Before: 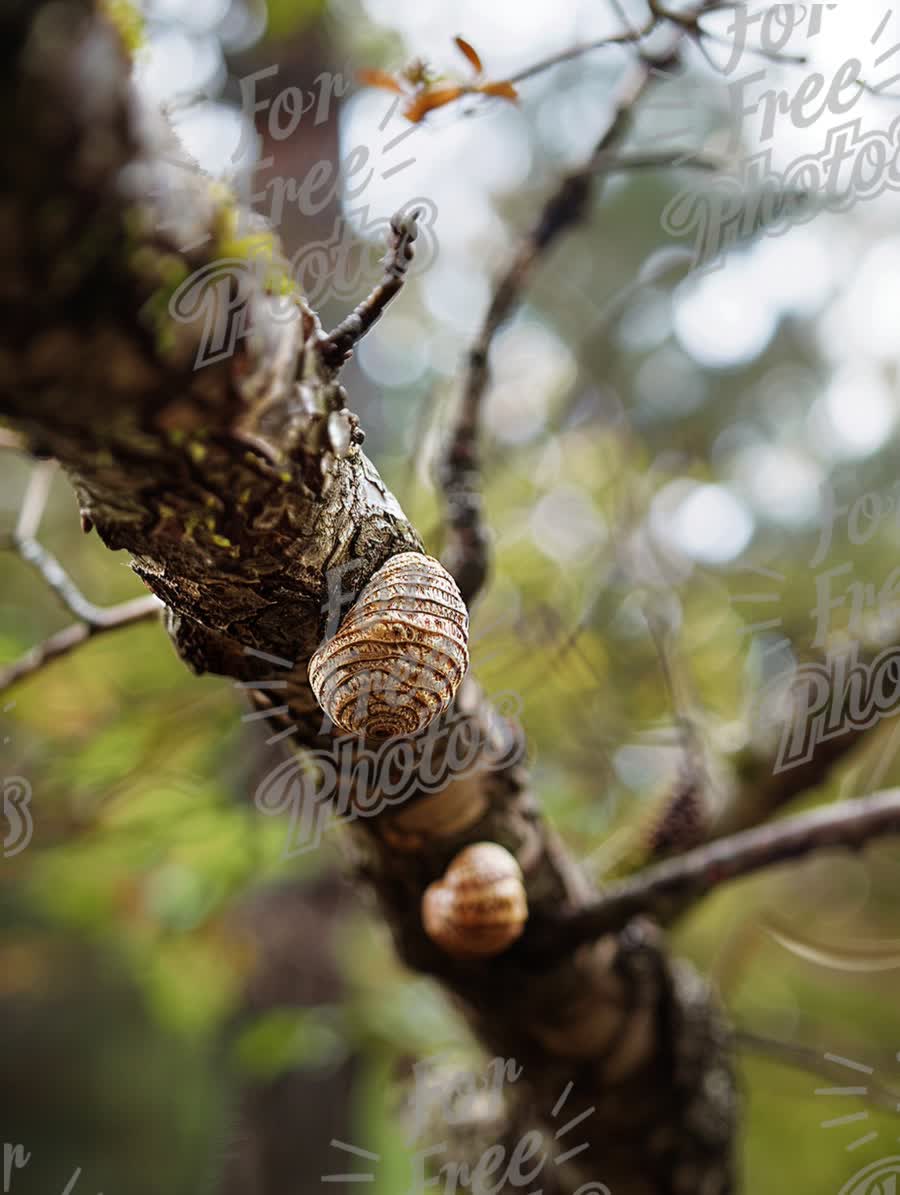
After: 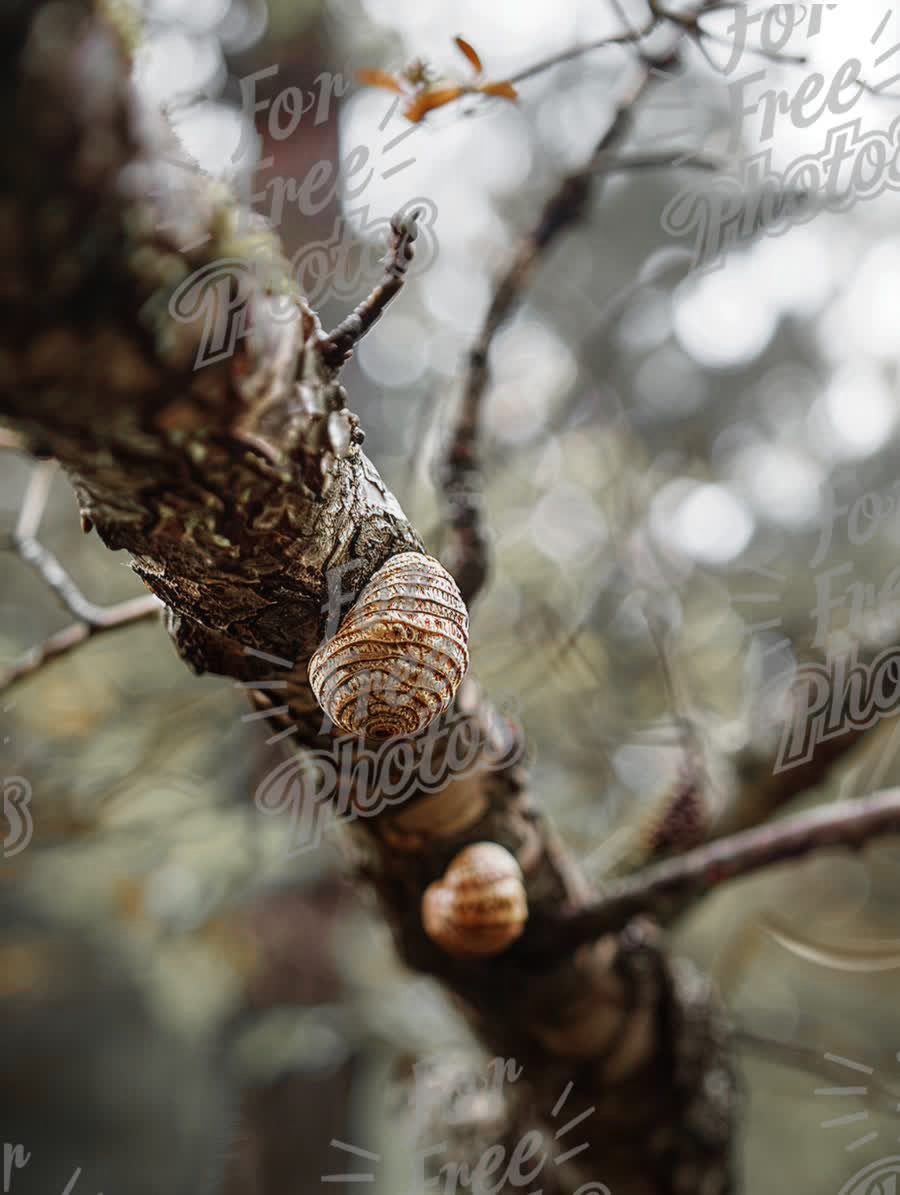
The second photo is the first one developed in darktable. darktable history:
local contrast: detail 109%
color zones: curves: ch1 [(0, 0.638) (0.193, 0.442) (0.286, 0.15) (0.429, 0.14) (0.571, 0.142) (0.714, 0.154) (0.857, 0.175) (1, 0.638)]
